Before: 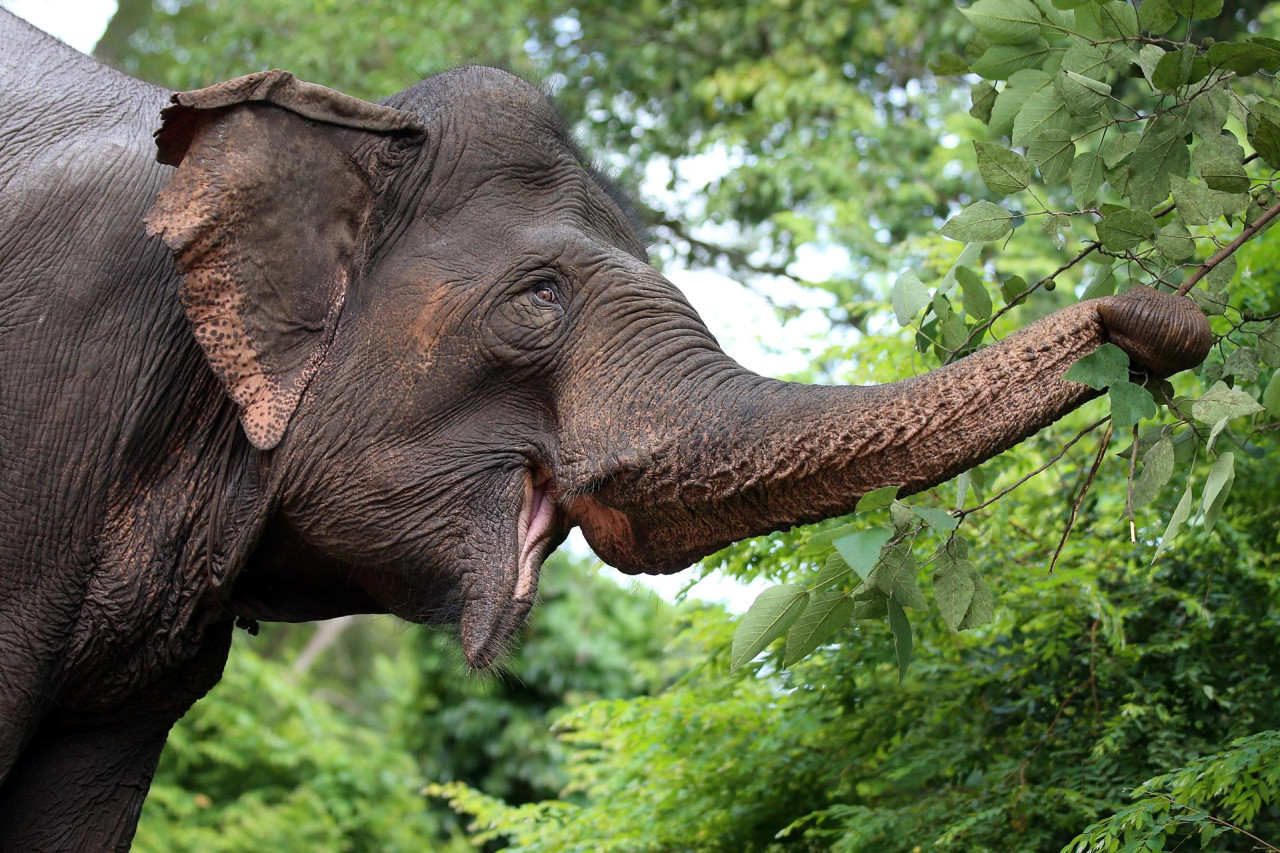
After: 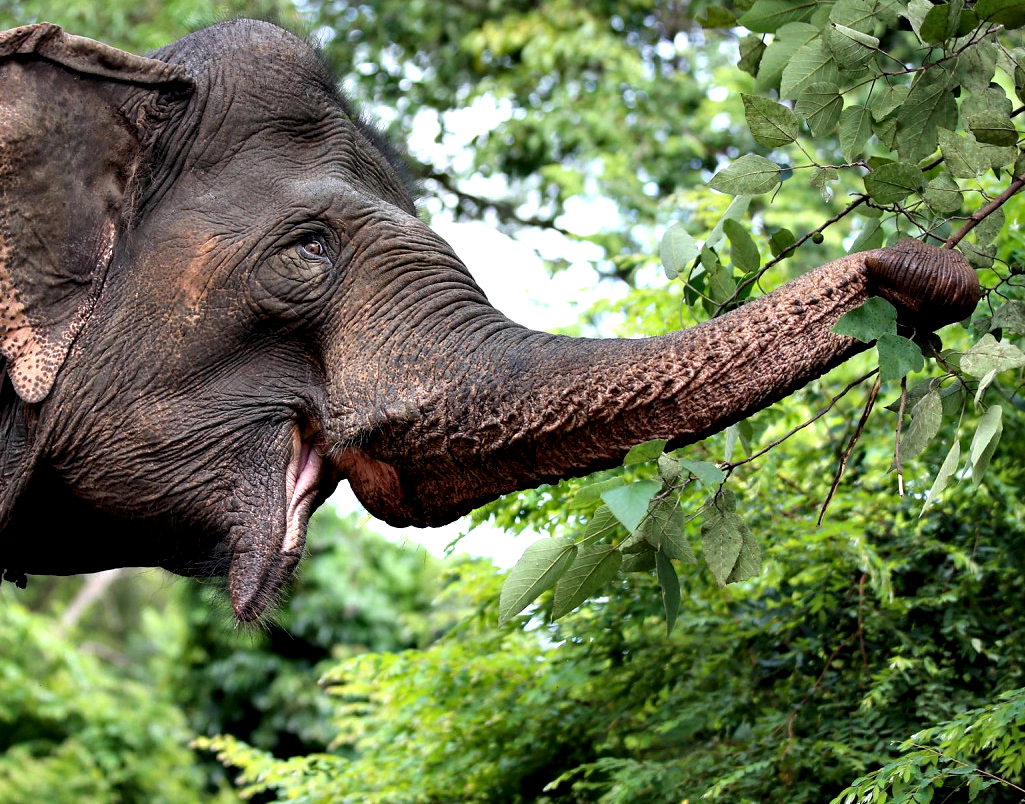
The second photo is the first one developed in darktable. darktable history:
contrast equalizer: y [[0.6 ×6], [0.55 ×6], [0 ×6], [0 ×6], [0 ×6]]
crop and rotate: left 18.136%, top 5.723%, right 1.75%
